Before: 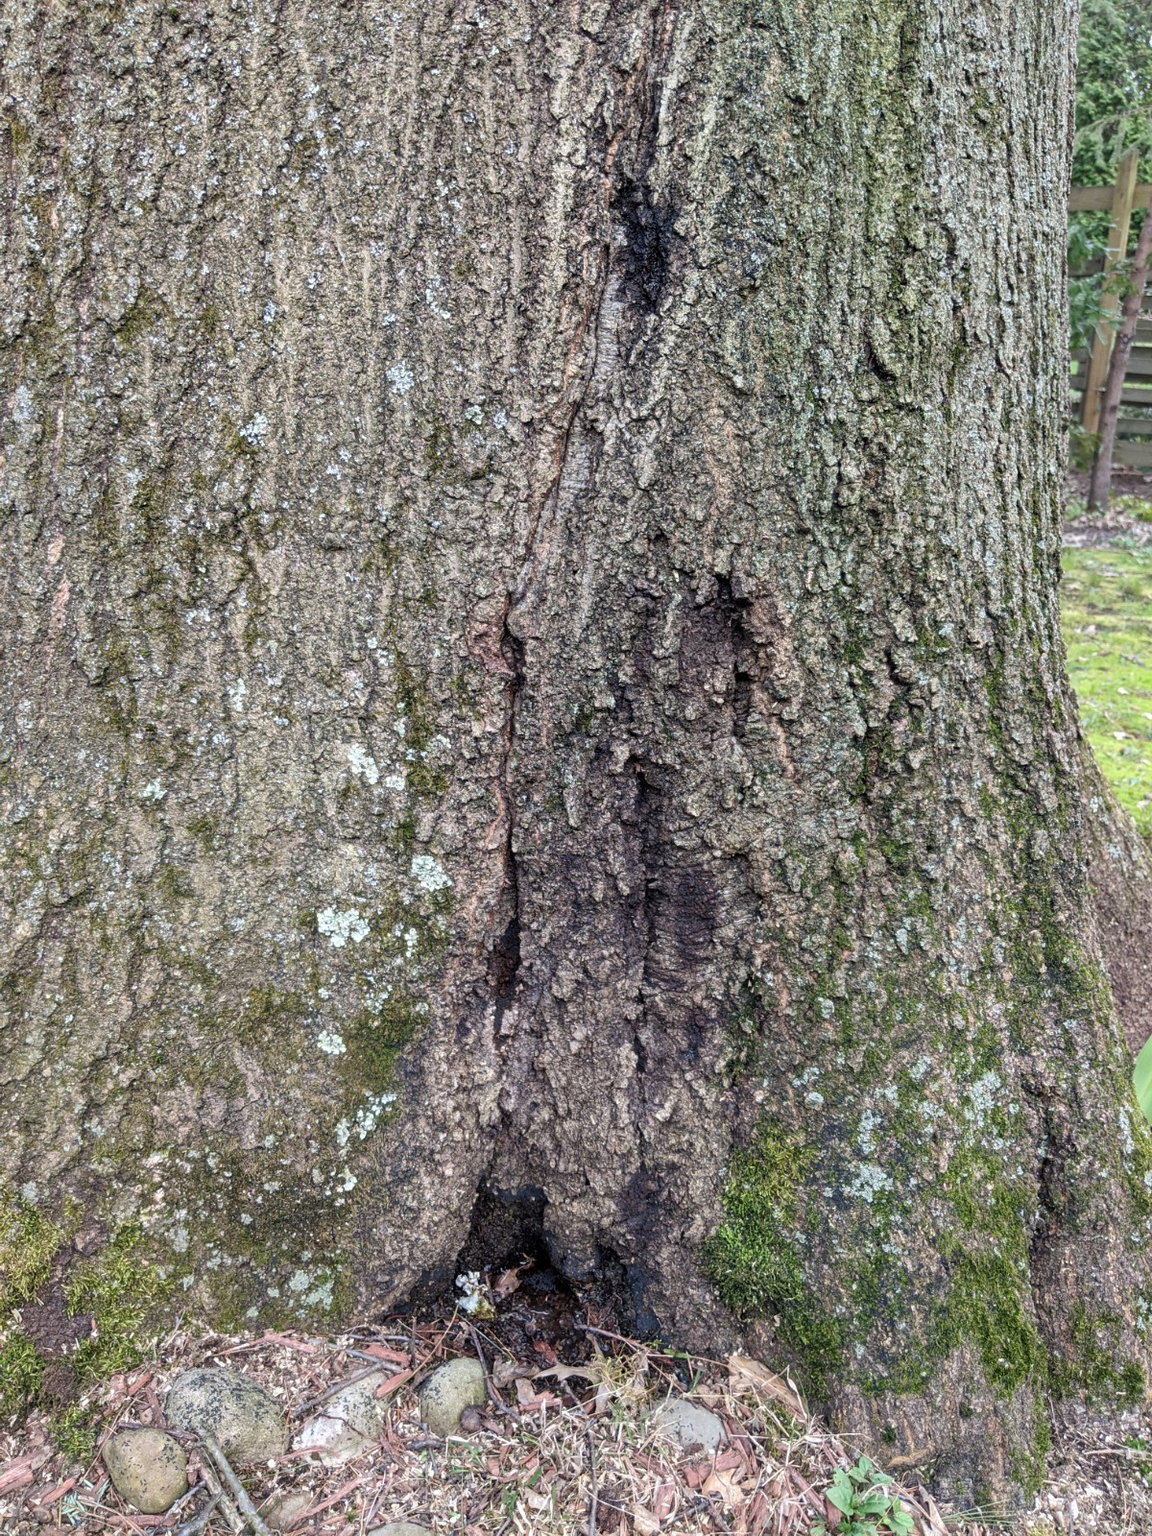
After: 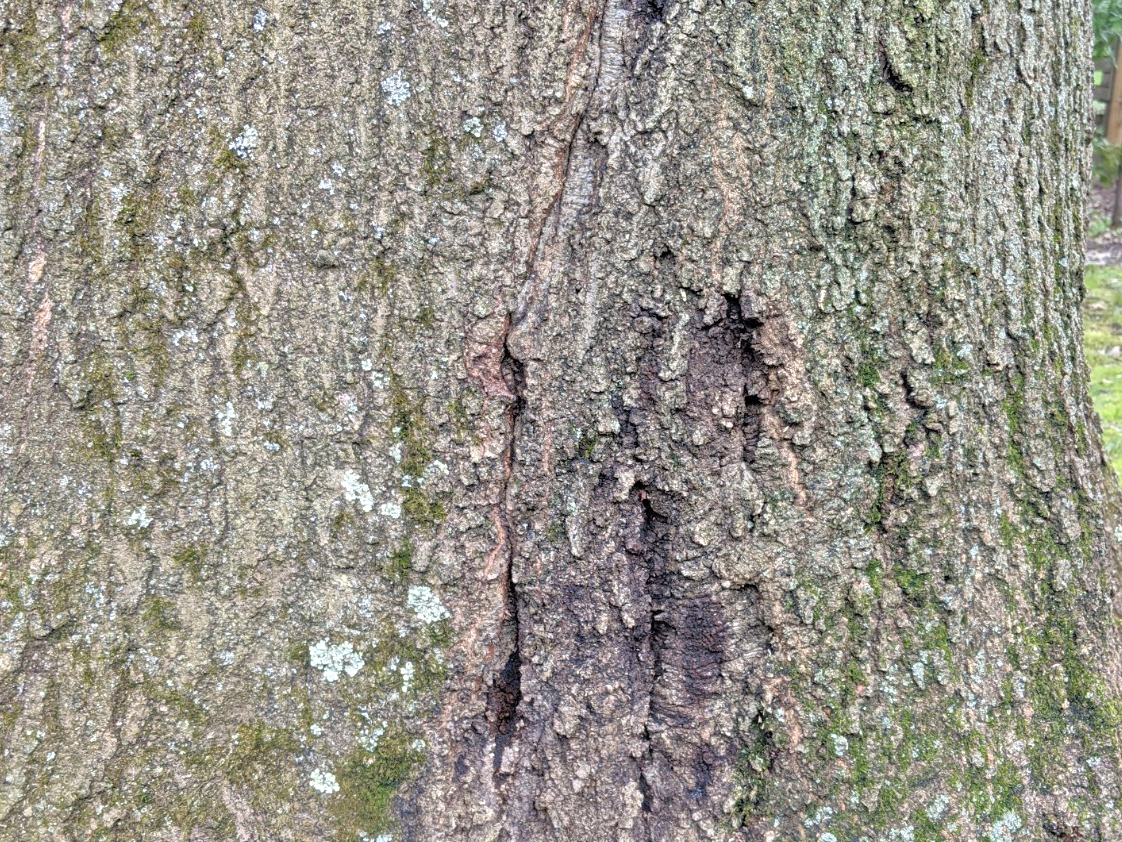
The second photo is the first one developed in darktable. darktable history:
tone equalizer: -7 EV 0.164 EV, -6 EV 0.617 EV, -5 EV 1.17 EV, -4 EV 1.32 EV, -3 EV 1.17 EV, -2 EV 0.6 EV, -1 EV 0.155 EV, mask exposure compensation -0.493 EV
crop: left 1.824%, top 19.068%, right 4.623%, bottom 28.299%
